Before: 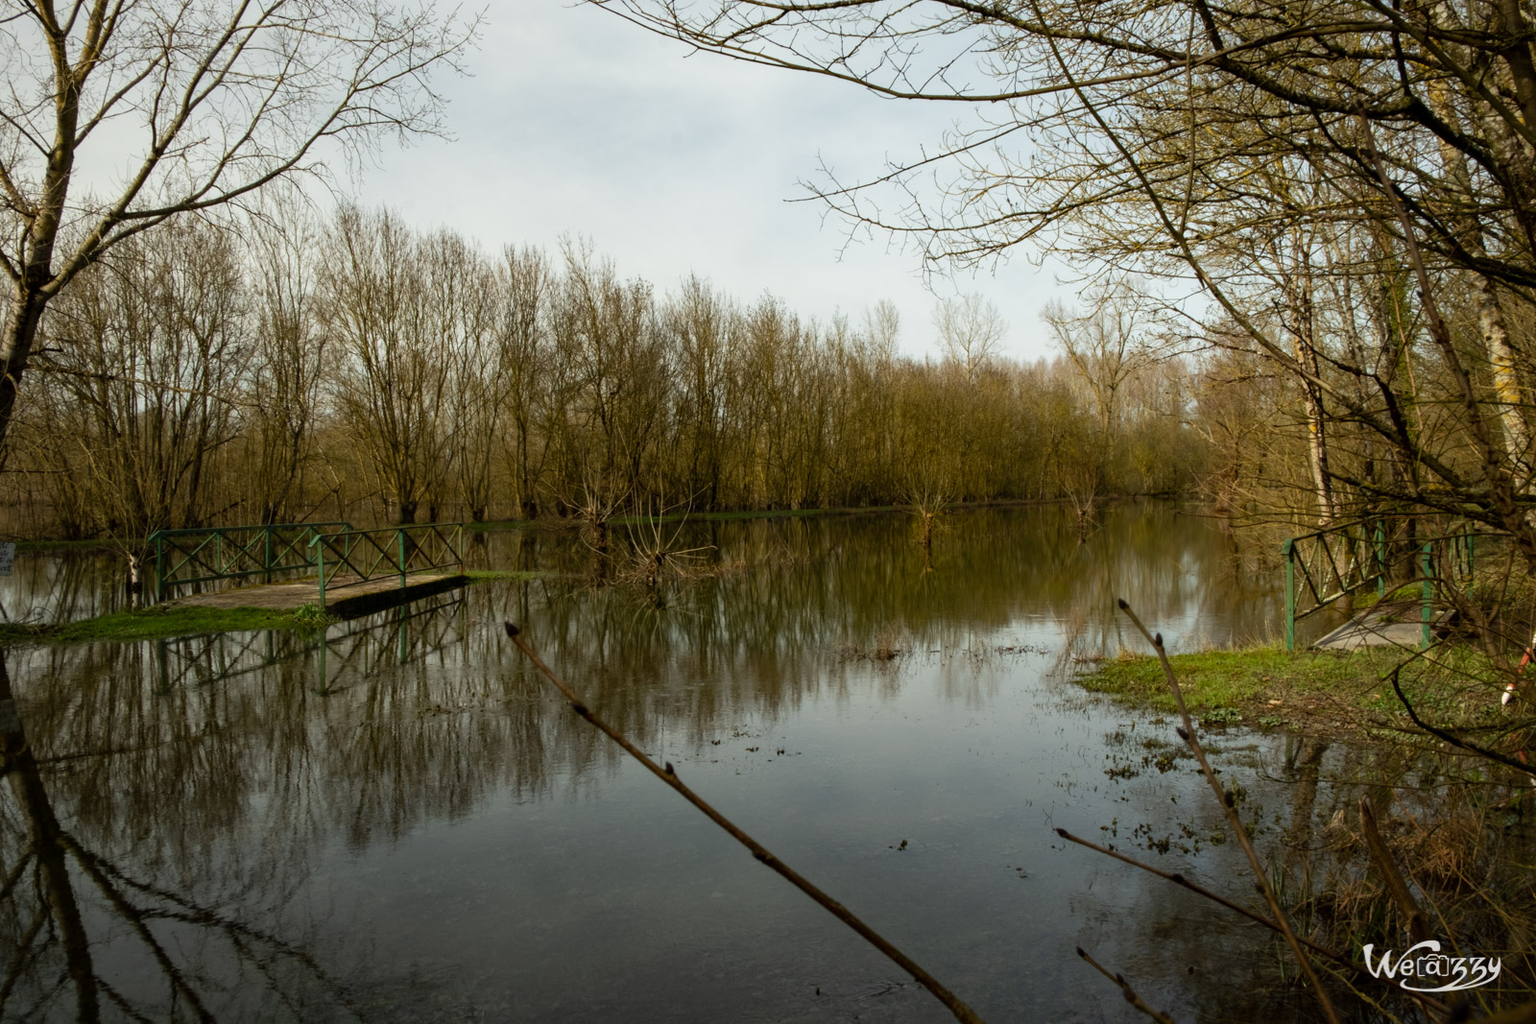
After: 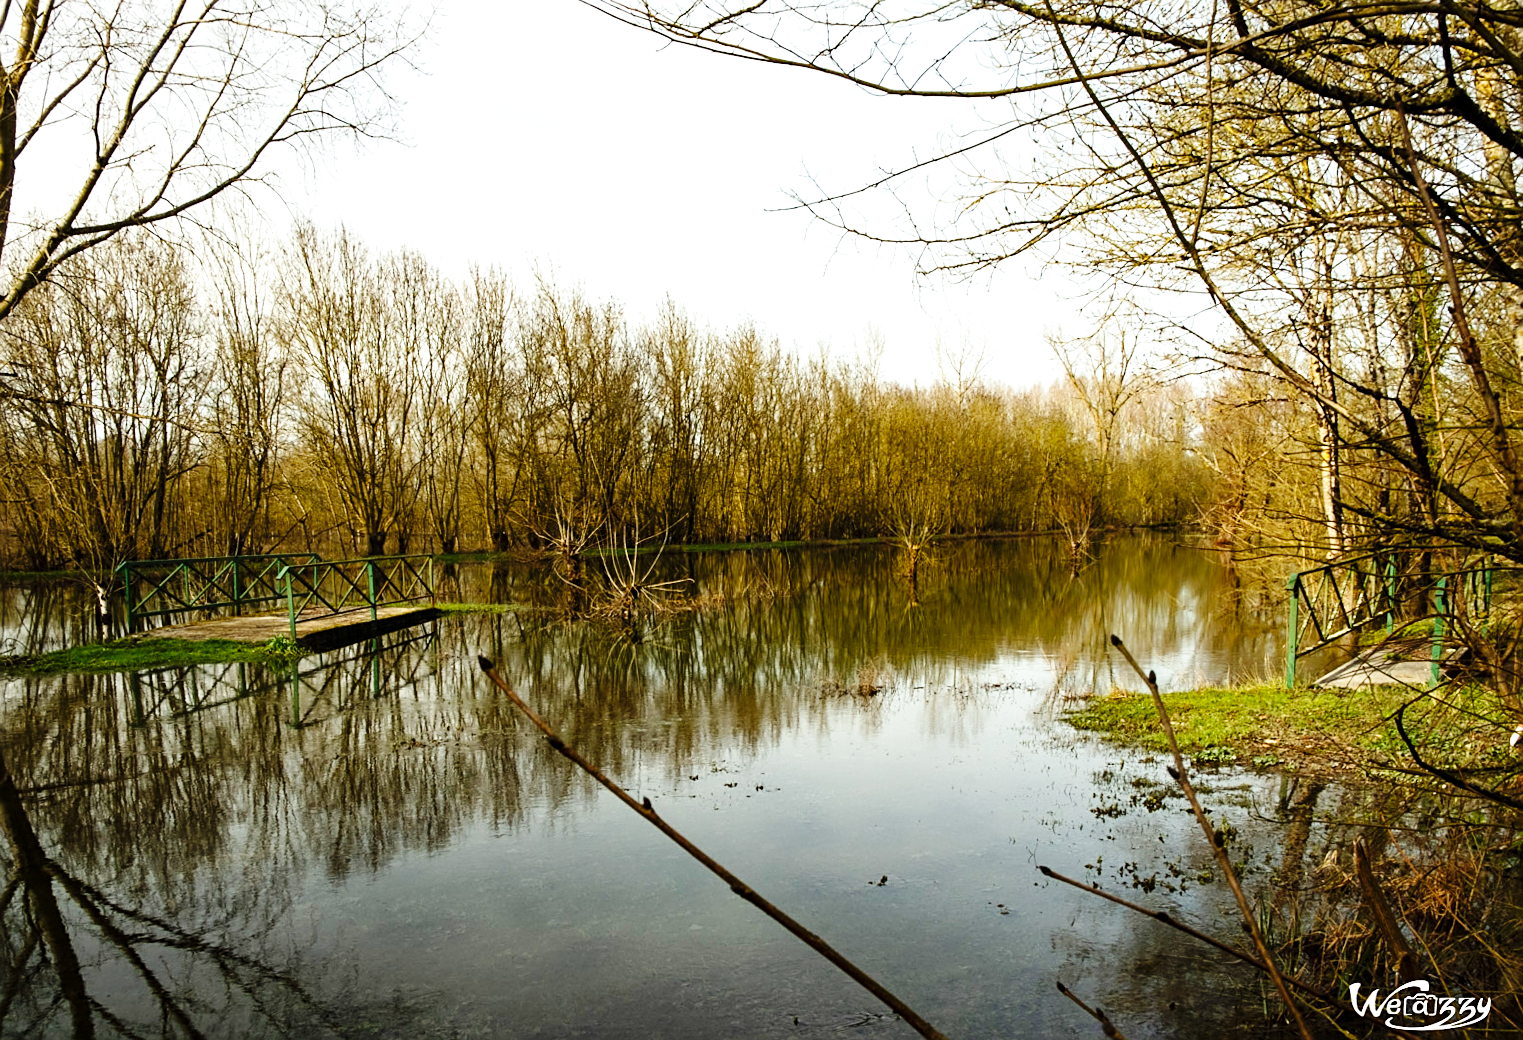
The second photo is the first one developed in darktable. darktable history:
exposure: exposure 0.781 EV, compensate highlight preservation false
sharpen: on, module defaults
base curve: curves: ch0 [(0, 0) (0.036, 0.025) (0.121, 0.166) (0.206, 0.329) (0.605, 0.79) (1, 1)], preserve colors none
rotate and perspective: rotation 0.074°, lens shift (vertical) 0.096, lens shift (horizontal) -0.041, crop left 0.043, crop right 0.952, crop top 0.024, crop bottom 0.979
